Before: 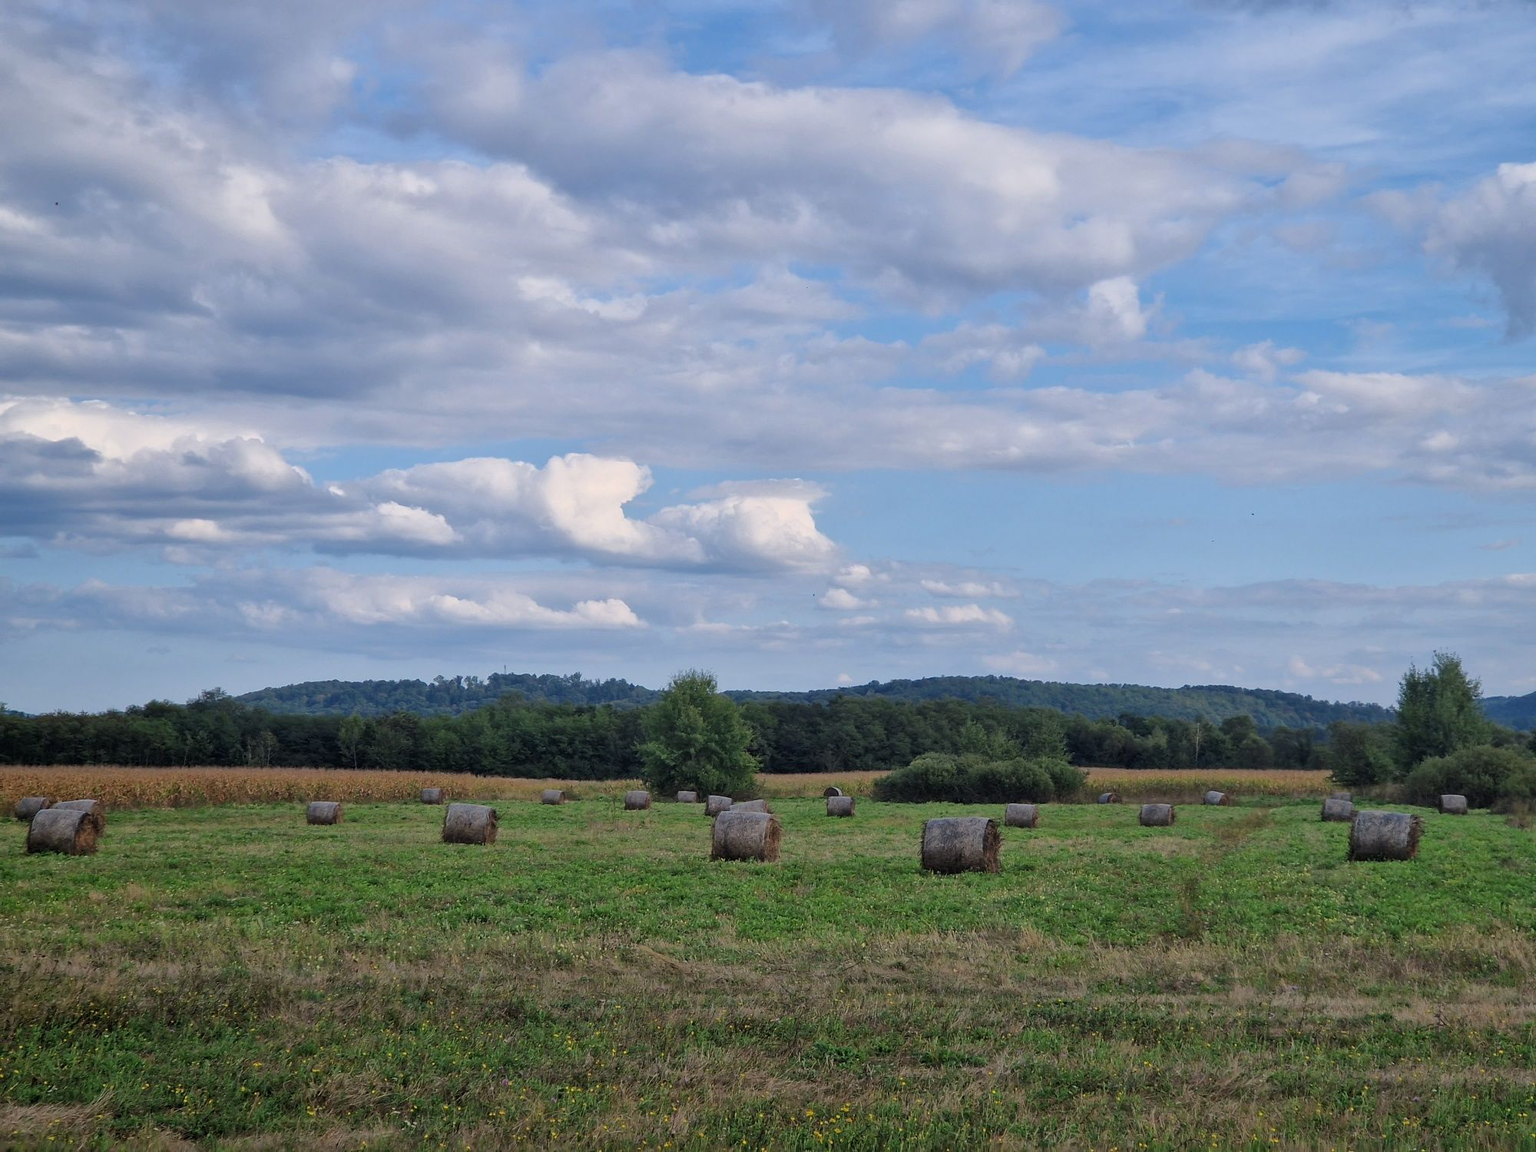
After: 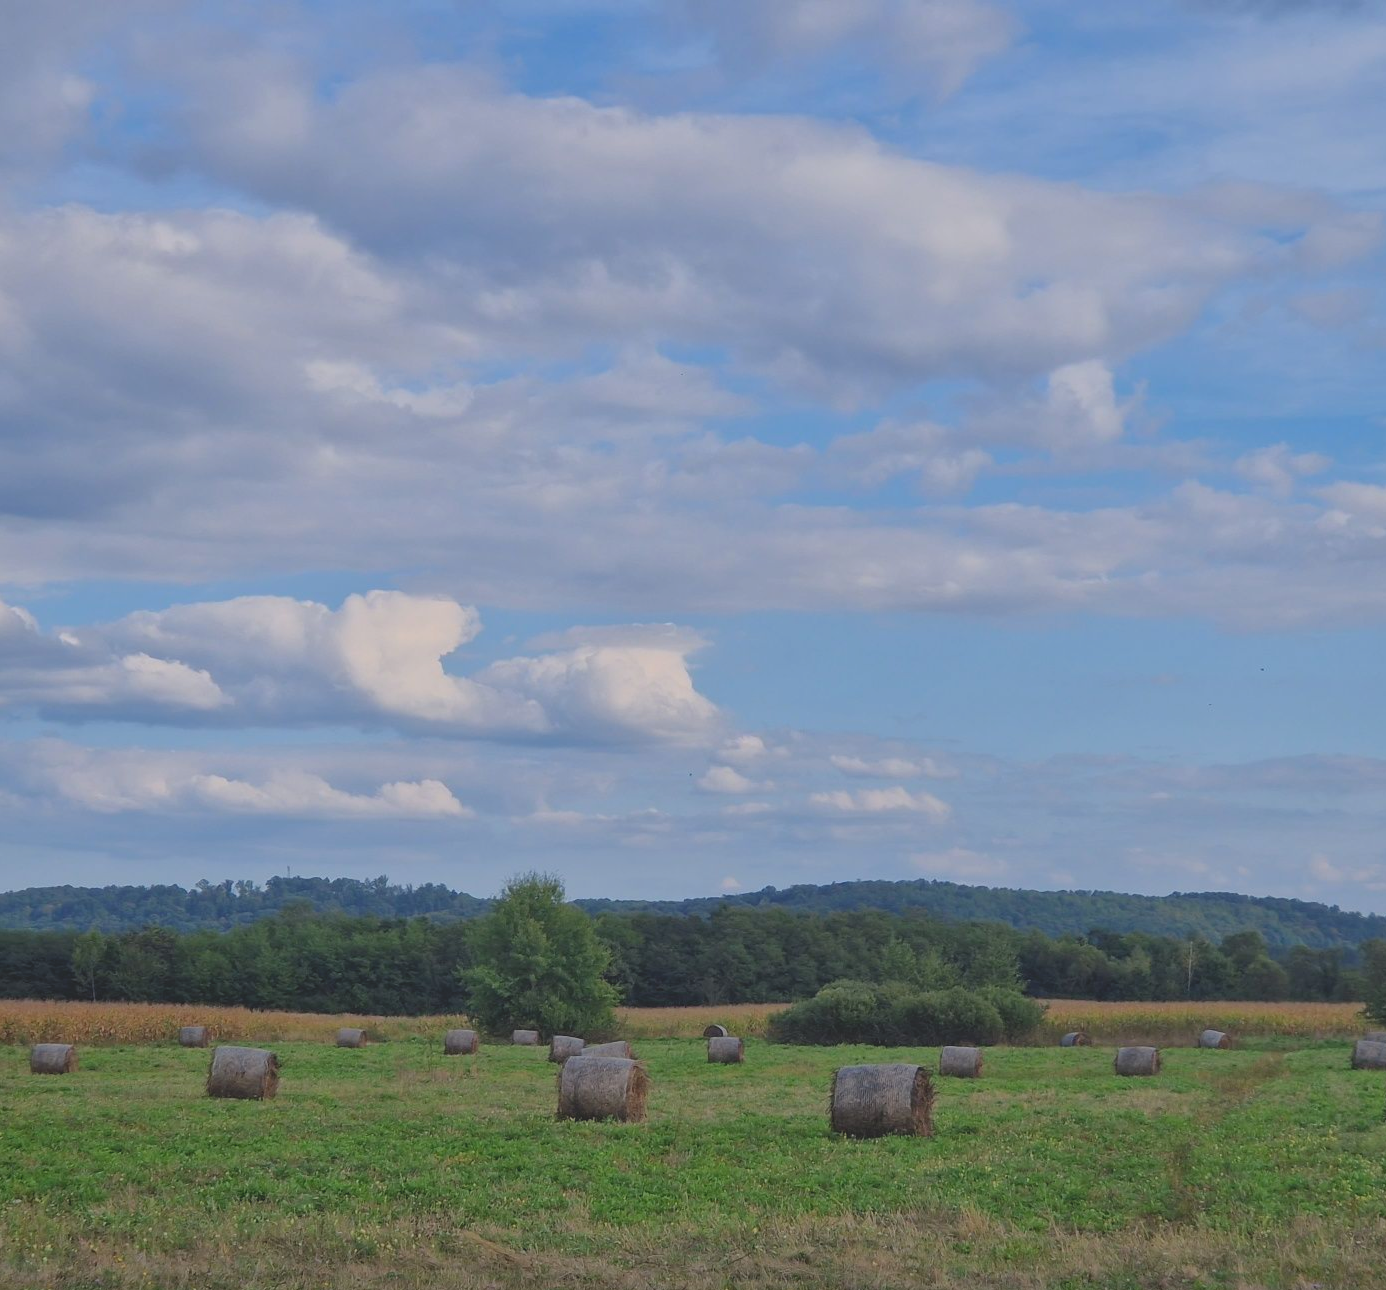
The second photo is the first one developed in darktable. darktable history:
crop: left 18.479%, right 12.2%, bottom 13.971%
contrast brightness saturation: contrast -0.28
